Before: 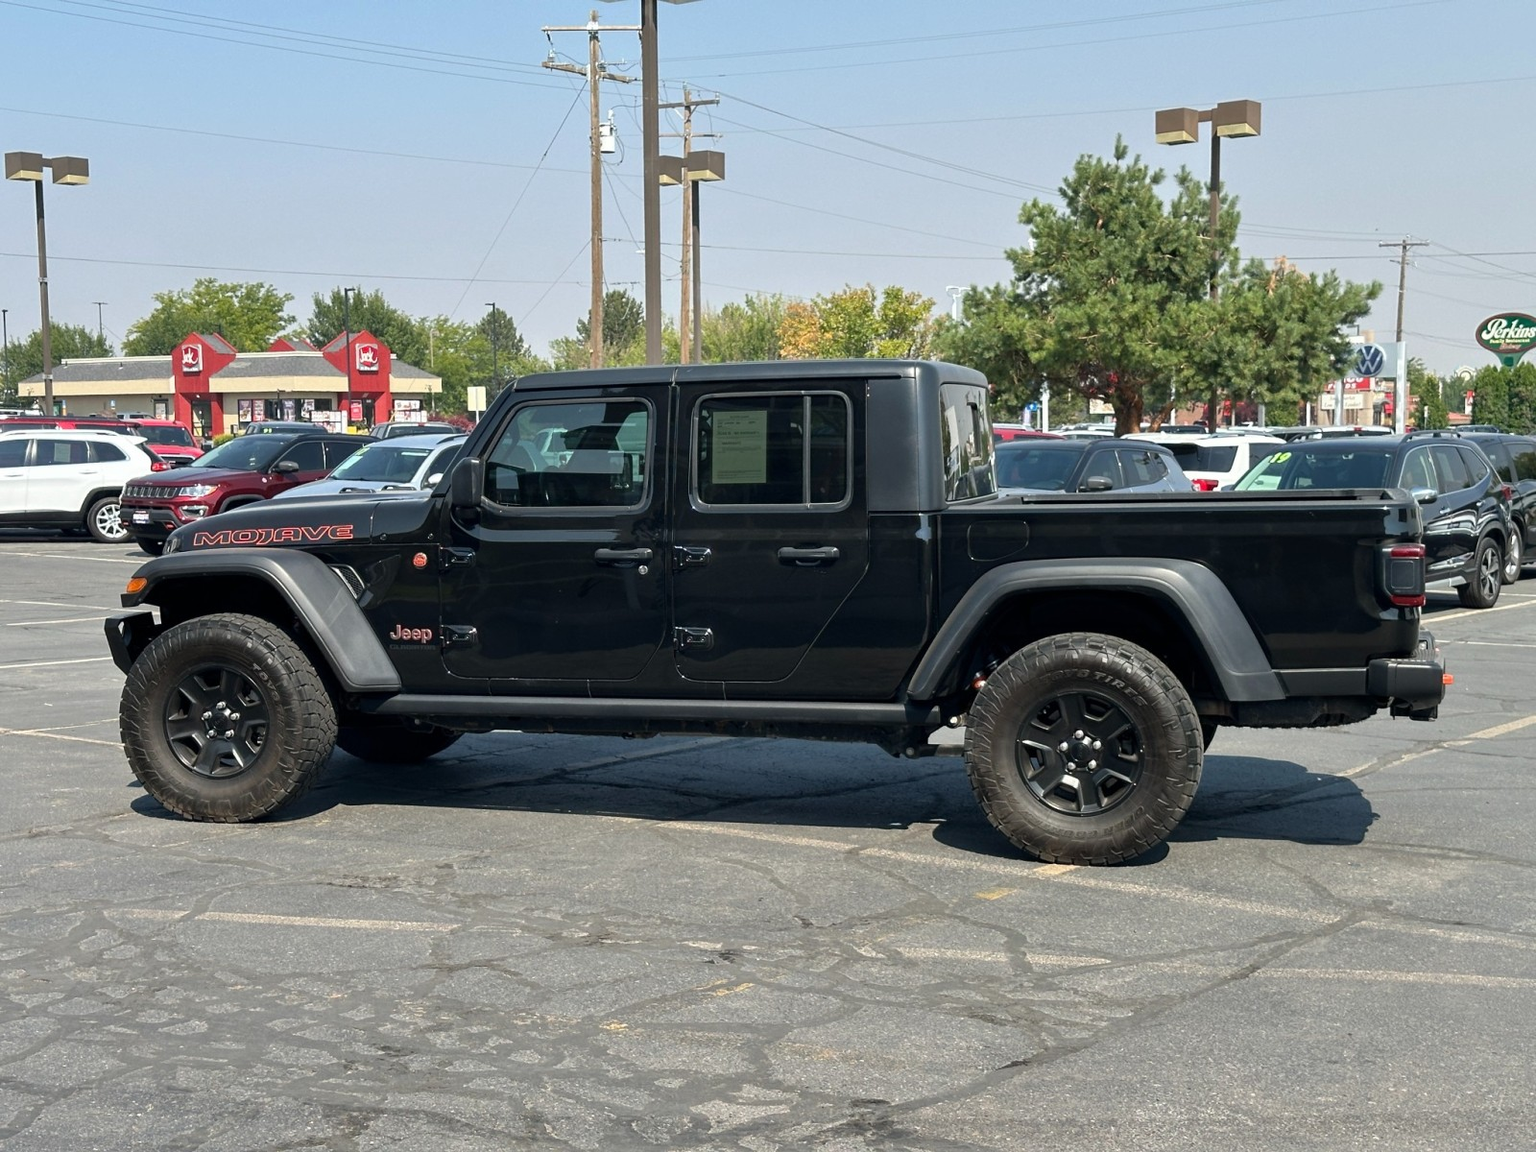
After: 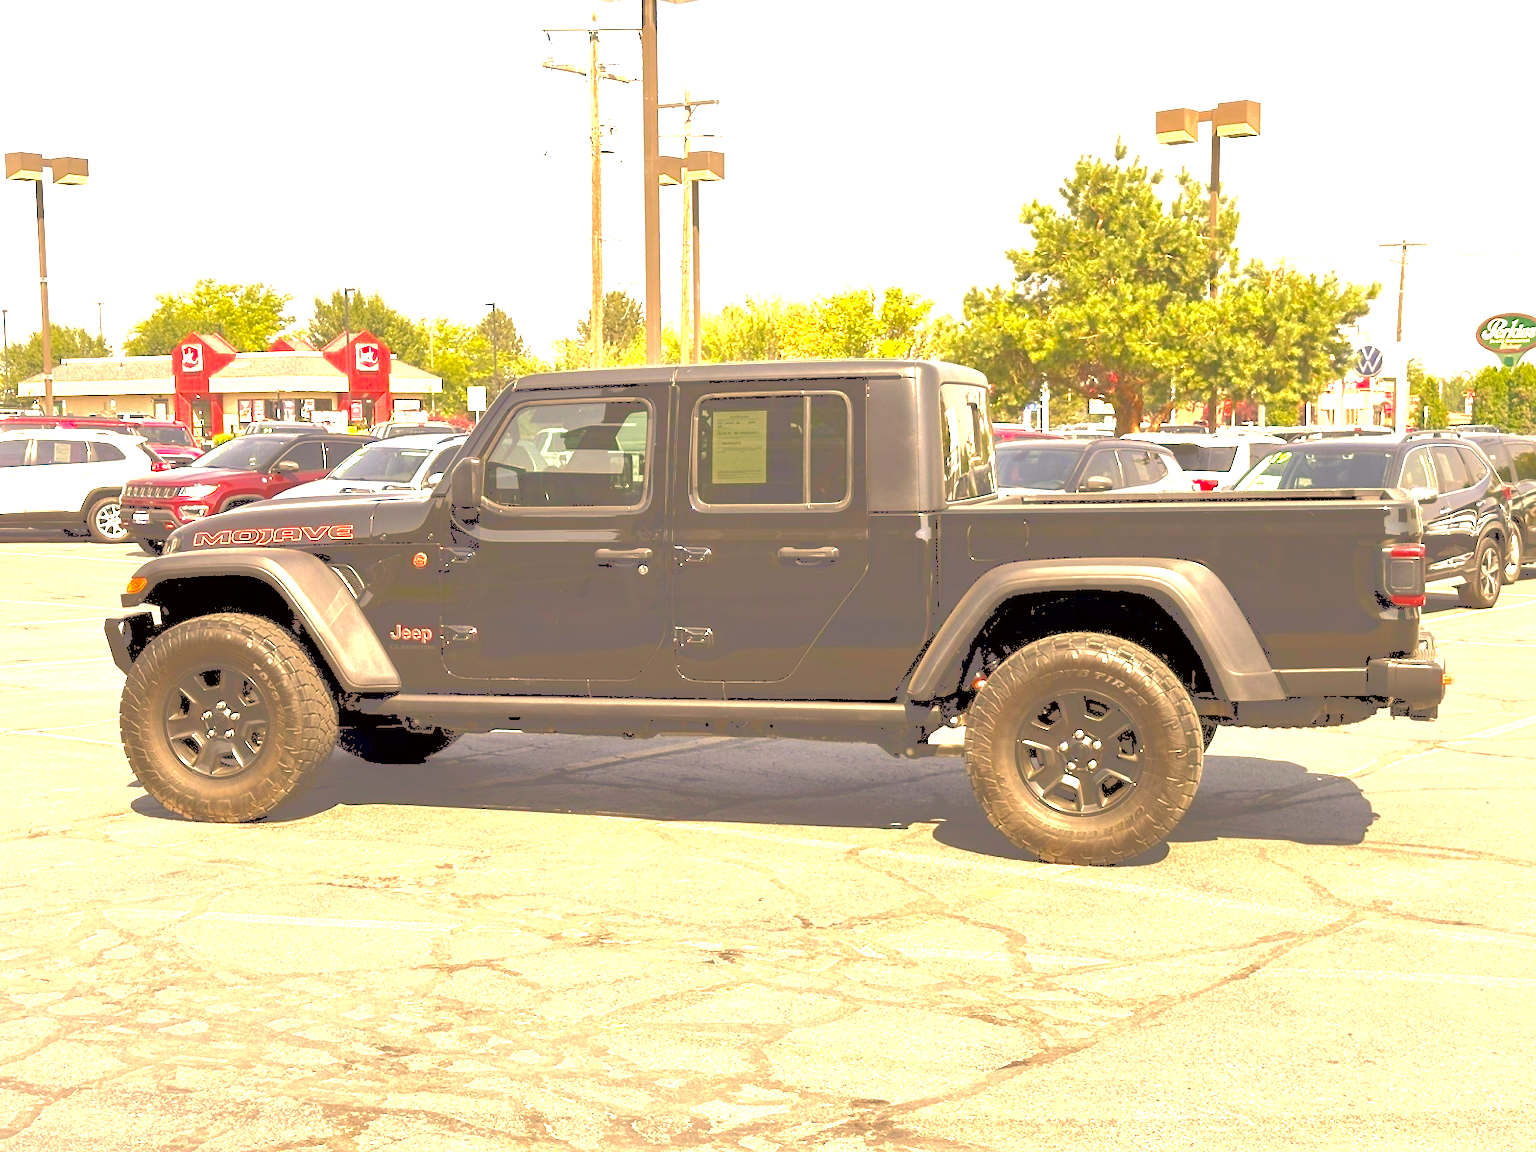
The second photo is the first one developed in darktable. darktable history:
exposure: black level correction 0.001, exposure 1.845 EV, compensate exposure bias true, compensate highlight preservation false
tone curve: curves: ch0 [(0, 0) (0.003, 0.453) (0.011, 0.457) (0.025, 0.457) (0.044, 0.463) (0.069, 0.464) (0.1, 0.471) (0.136, 0.475) (0.177, 0.481) (0.224, 0.486) (0.277, 0.496) (0.335, 0.515) (0.399, 0.544) (0.468, 0.577) (0.543, 0.621) (0.623, 0.67) (0.709, 0.73) (0.801, 0.788) (0.898, 0.848) (1, 1)], color space Lab, independent channels, preserve colors none
local contrast: mode bilateral grid, contrast 20, coarseness 50, detail 119%, midtone range 0.2
color correction: highlights a* 18.47, highlights b* 35.55, shadows a* 1.81, shadows b* 5.86, saturation 1.05
